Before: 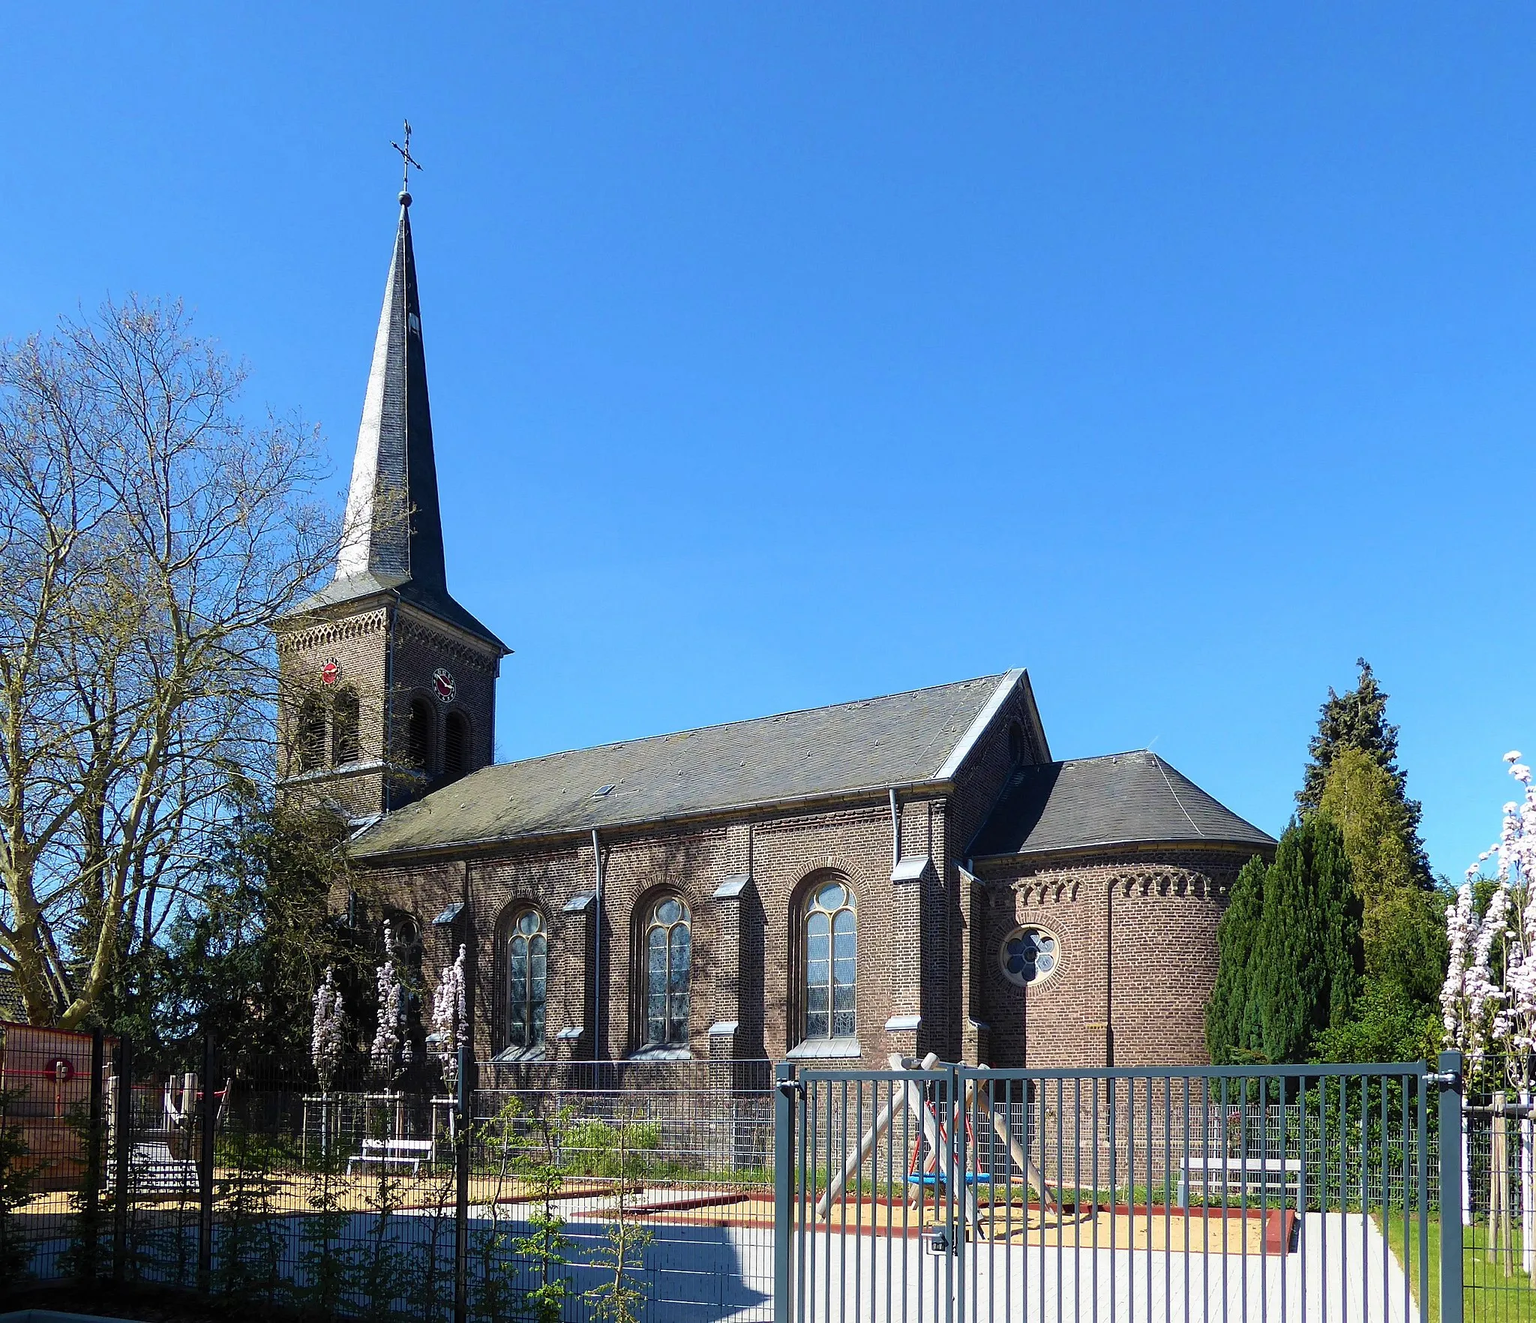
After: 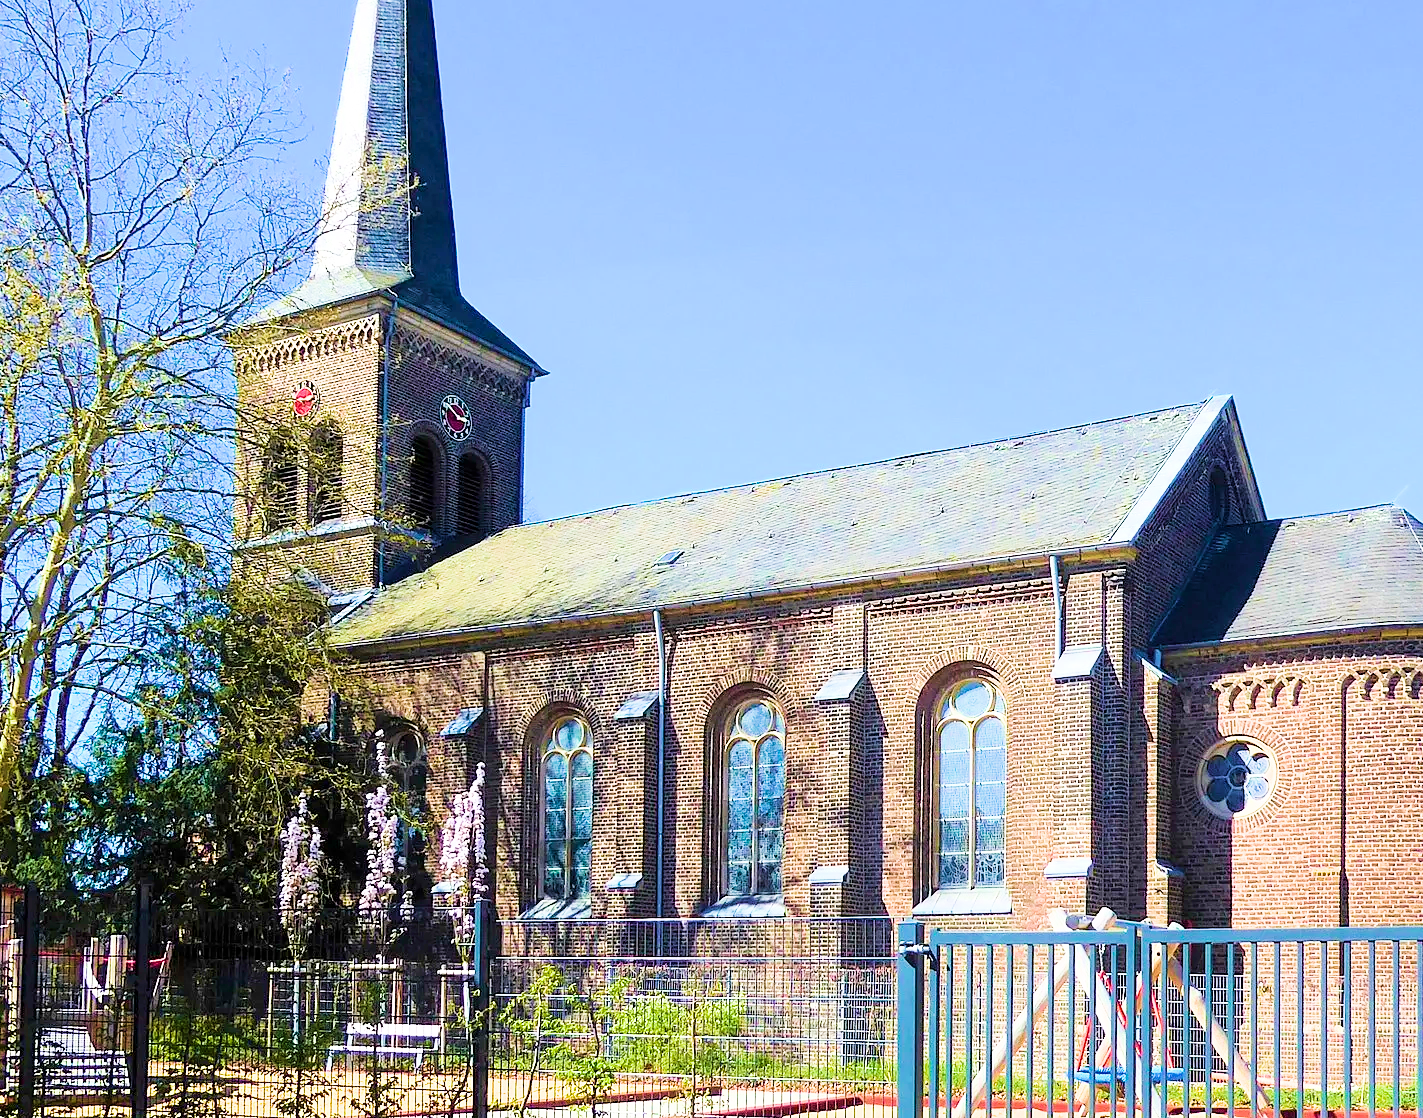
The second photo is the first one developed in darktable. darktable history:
crop: left 6.653%, top 28.122%, right 23.843%, bottom 8.449%
color balance rgb: perceptual saturation grading › global saturation 19.483%, perceptual brilliance grading › global brilliance 30.66%
filmic rgb: black relative exposure -16 EV, white relative exposure 6.12 EV, hardness 5.23
exposure: black level correction 0.001, exposure 1.131 EV, compensate highlight preservation false
velvia: strength 67.66%, mid-tones bias 0.971
